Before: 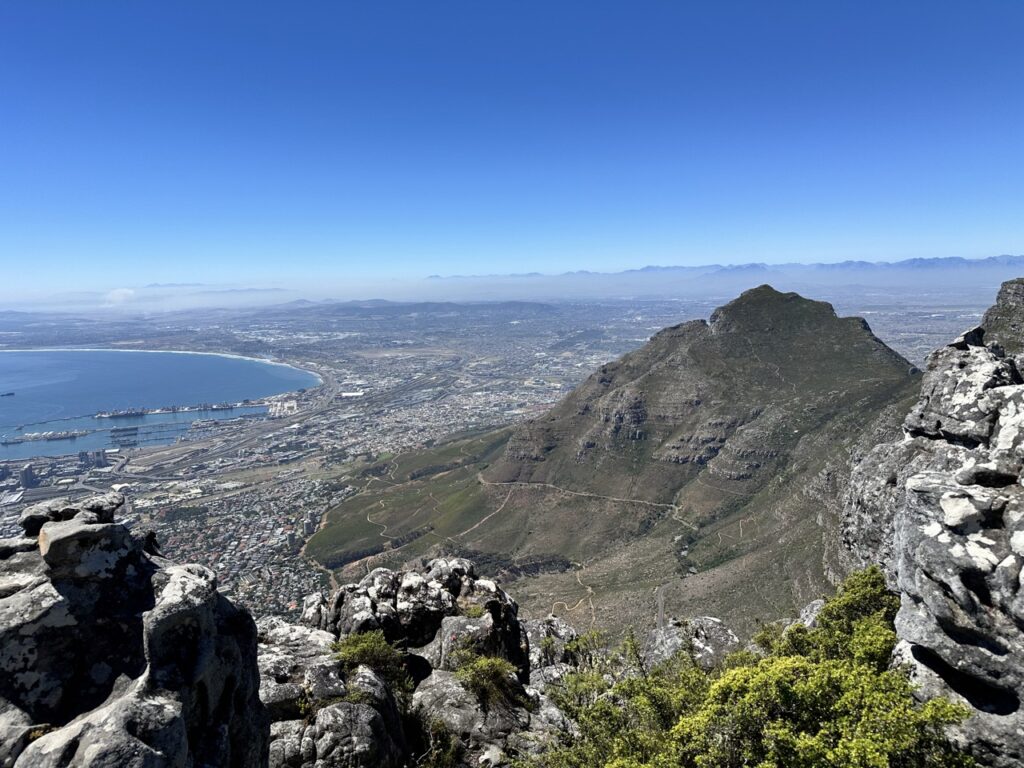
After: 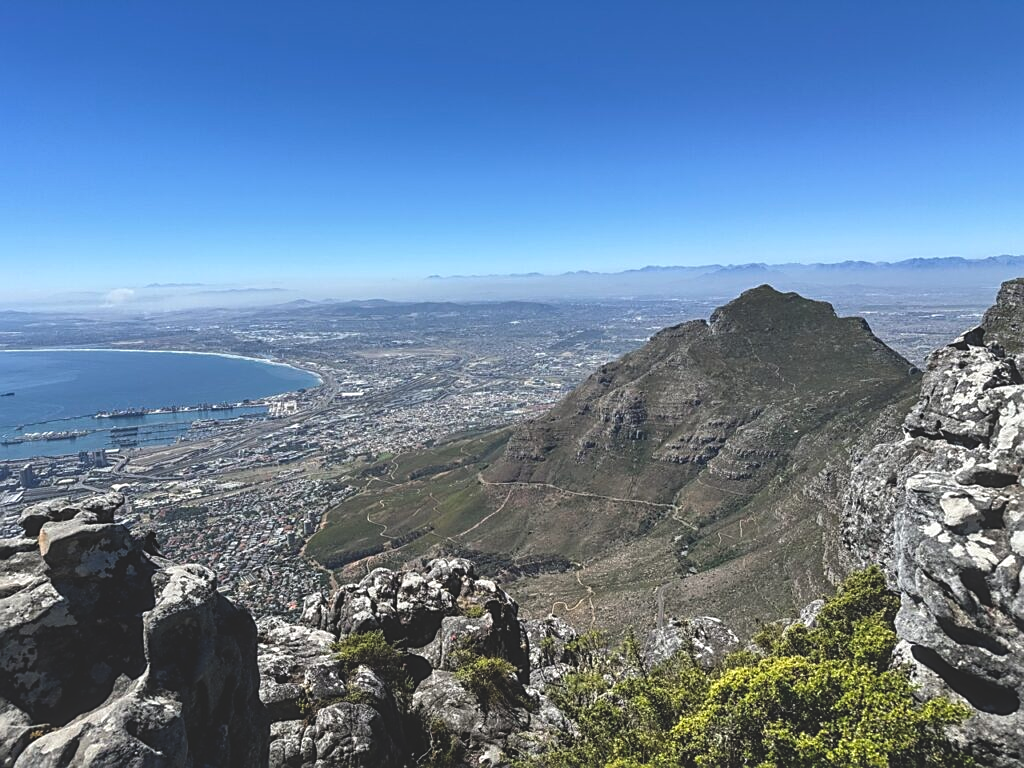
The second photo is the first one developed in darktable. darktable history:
local contrast: on, module defaults
sharpen: on, module defaults
exposure: black level correction -0.025, exposure -0.117 EV, compensate highlight preservation false
